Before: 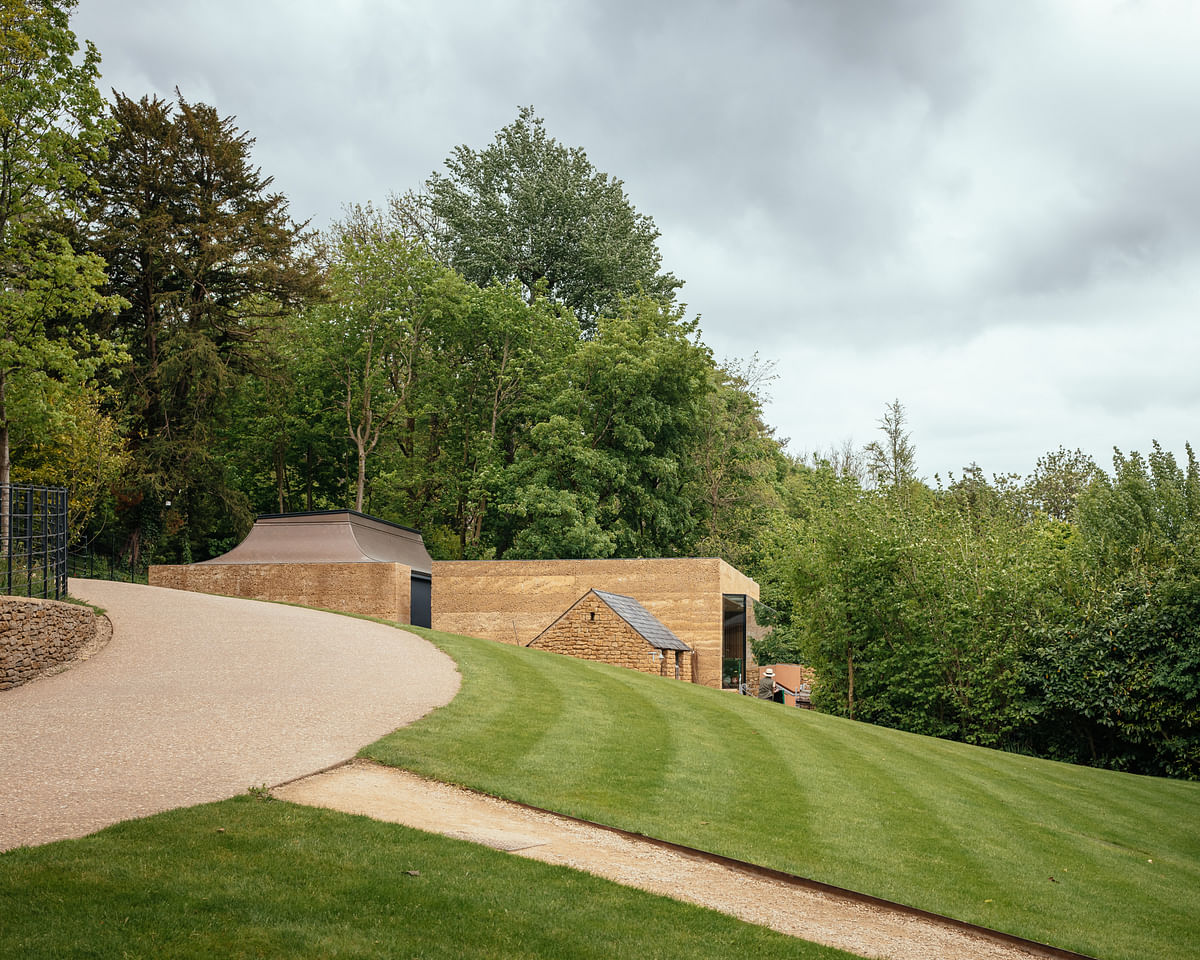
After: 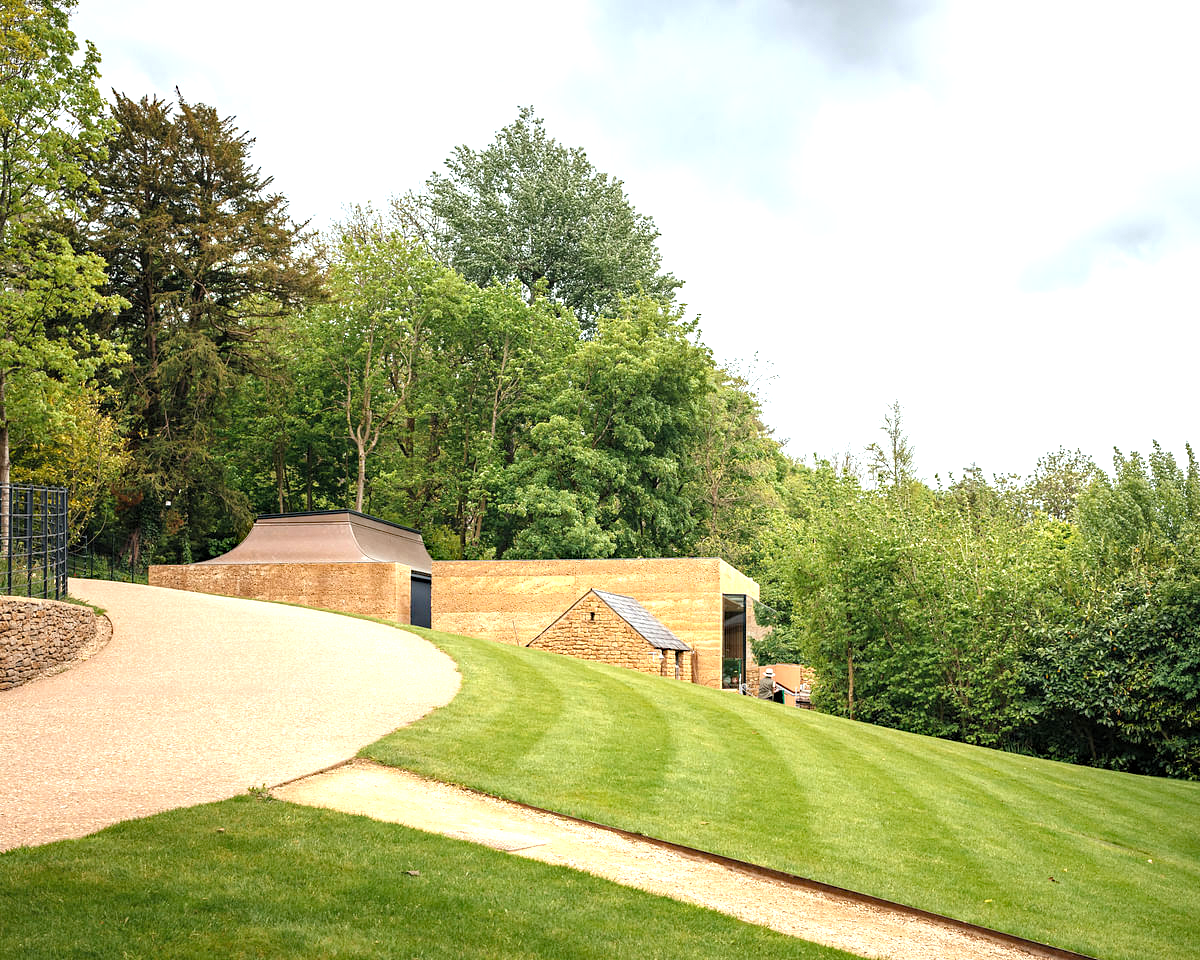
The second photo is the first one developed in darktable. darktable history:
haze removal: strength 0.29, distance 0.25, compatibility mode true, adaptive false
exposure: black level correction 0, exposure 1 EV, compensate exposure bias true, compensate highlight preservation false
levels: levels [0.018, 0.493, 1]
